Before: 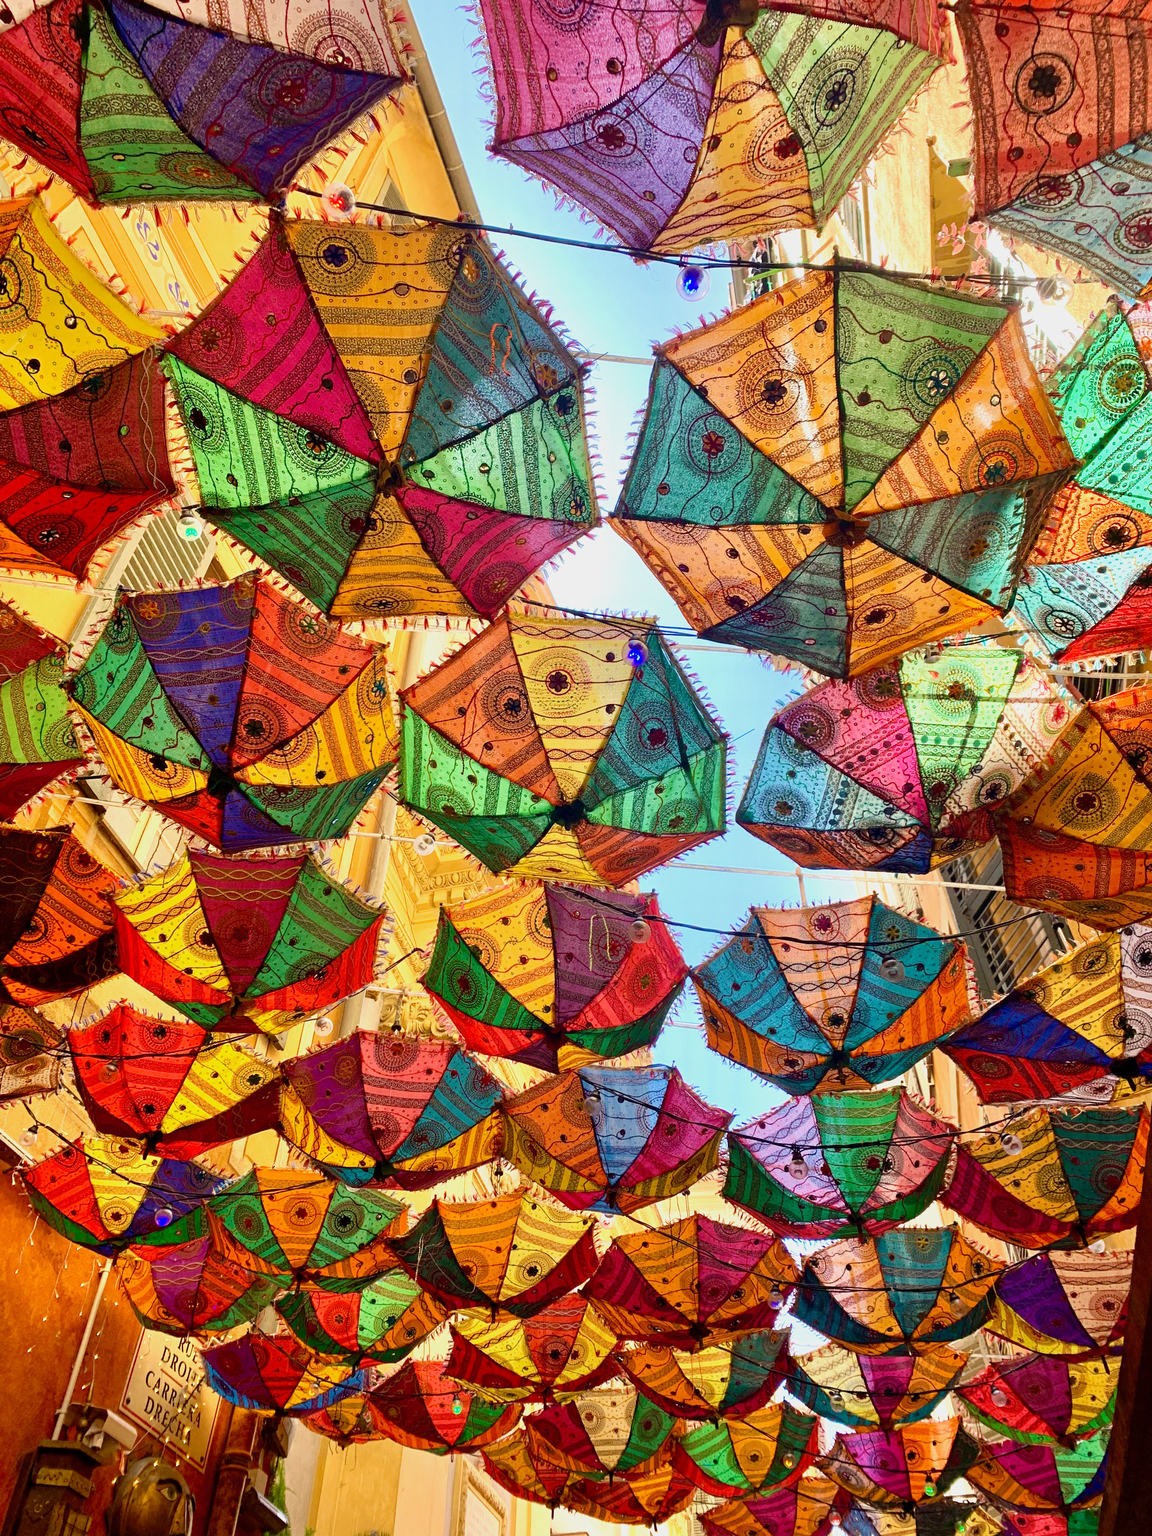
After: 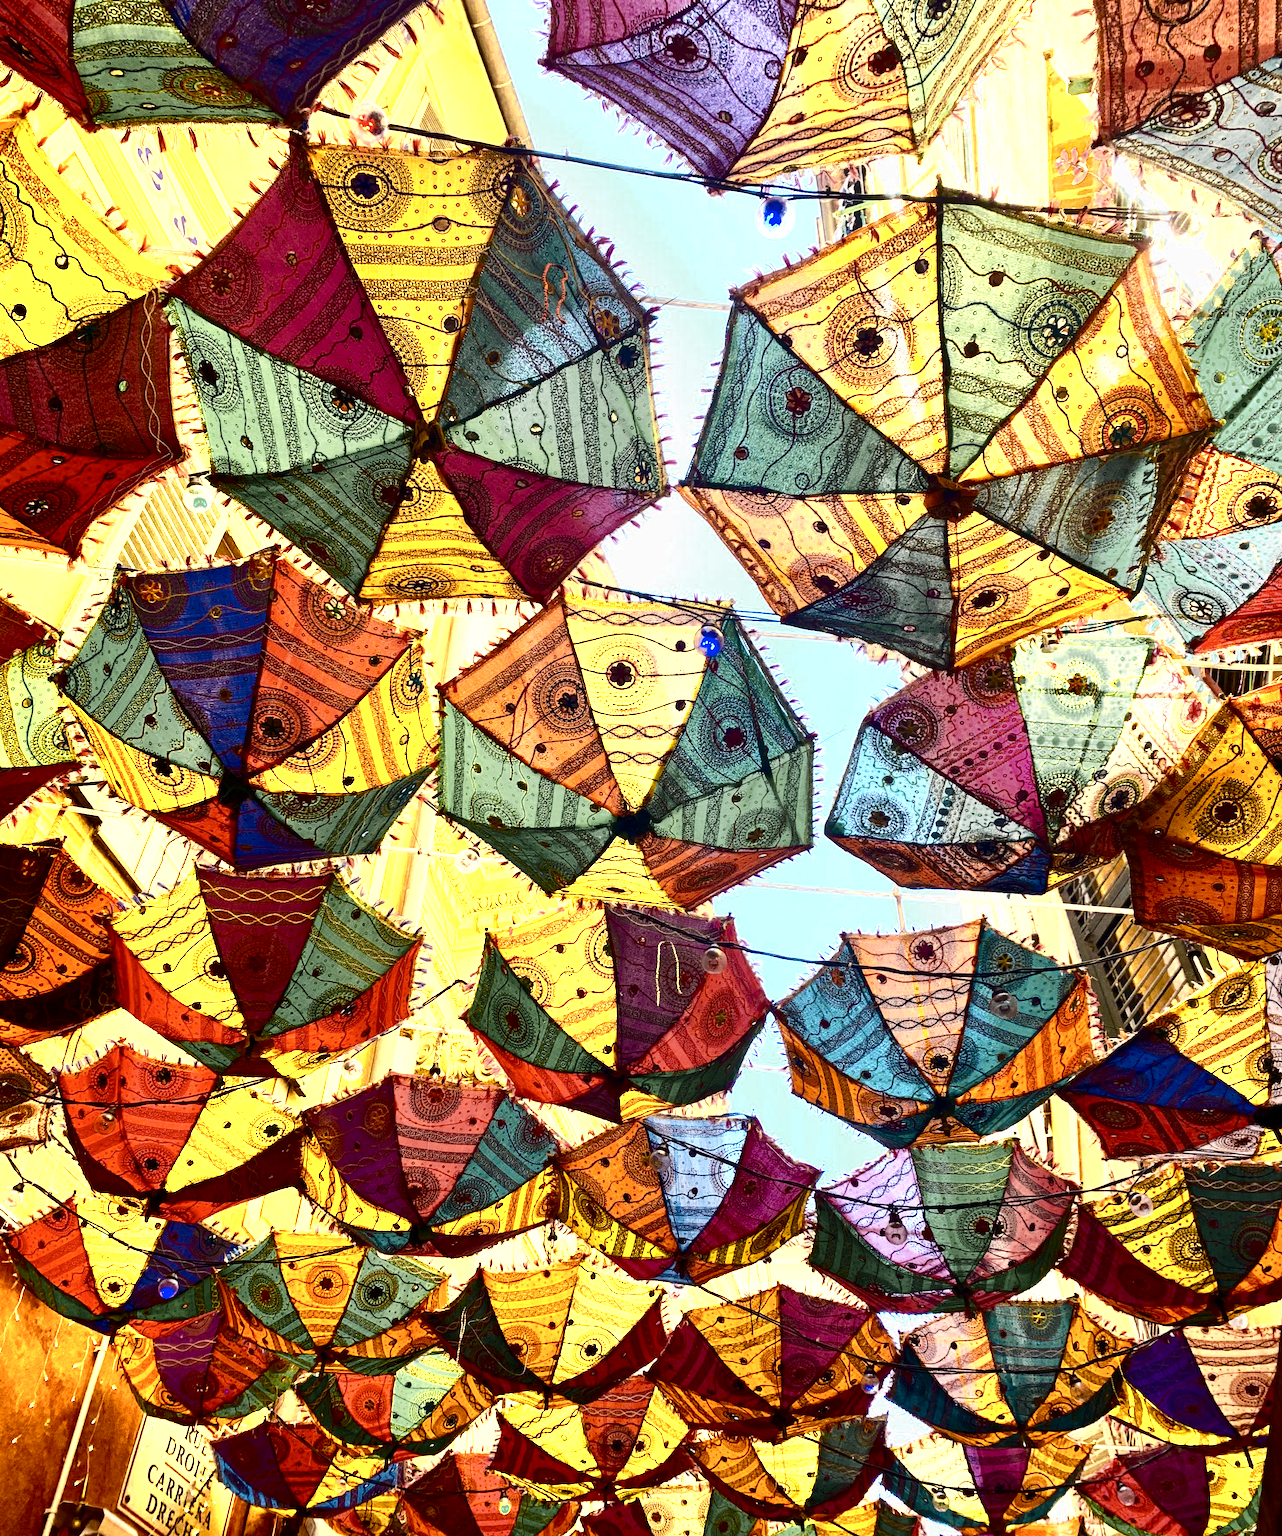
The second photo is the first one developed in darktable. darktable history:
crop: left 1.507%, top 6.147%, right 1.379%, bottom 6.637%
contrast brightness saturation: contrast 0.4, brightness 0.1, saturation 0.21
color zones: curves: ch0 [(0.004, 0.306) (0.107, 0.448) (0.252, 0.656) (0.41, 0.398) (0.595, 0.515) (0.768, 0.628)]; ch1 [(0.07, 0.323) (0.151, 0.452) (0.252, 0.608) (0.346, 0.221) (0.463, 0.189) (0.61, 0.368) (0.735, 0.395) (0.921, 0.412)]; ch2 [(0, 0.476) (0.132, 0.512) (0.243, 0.512) (0.397, 0.48) (0.522, 0.376) (0.634, 0.536) (0.761, 0.46)]
